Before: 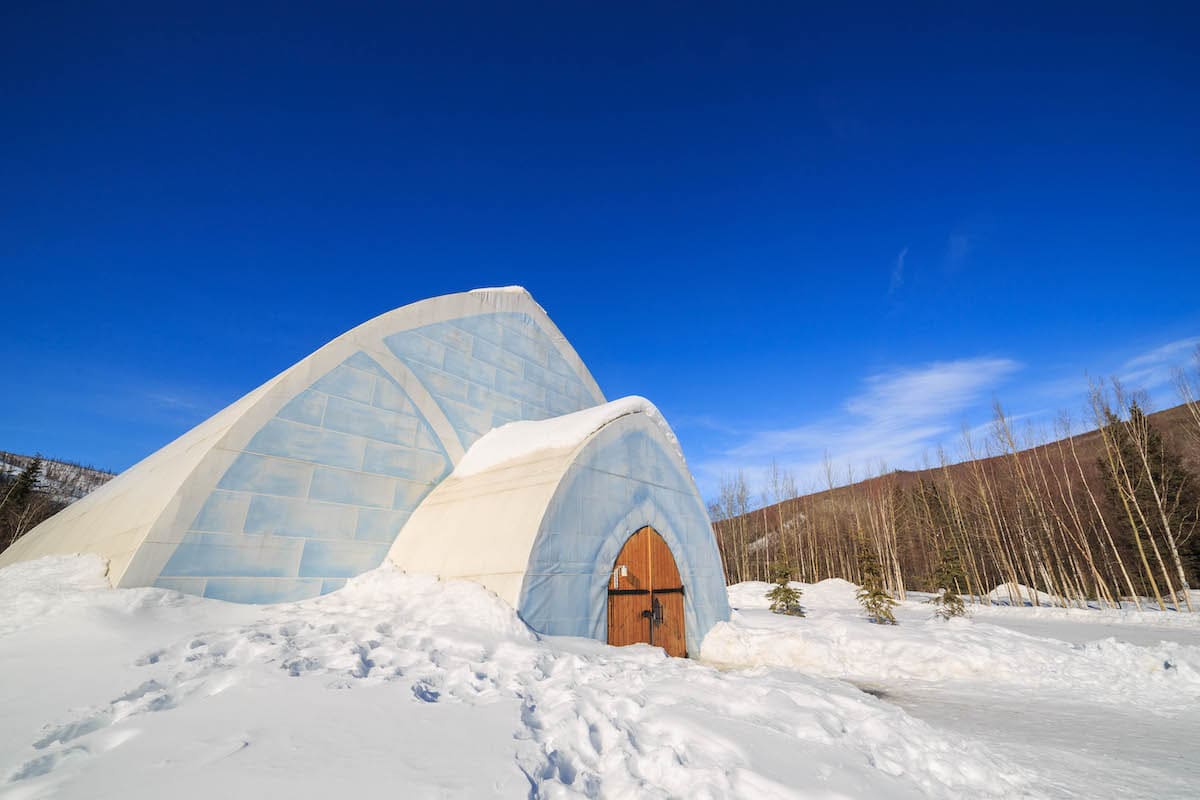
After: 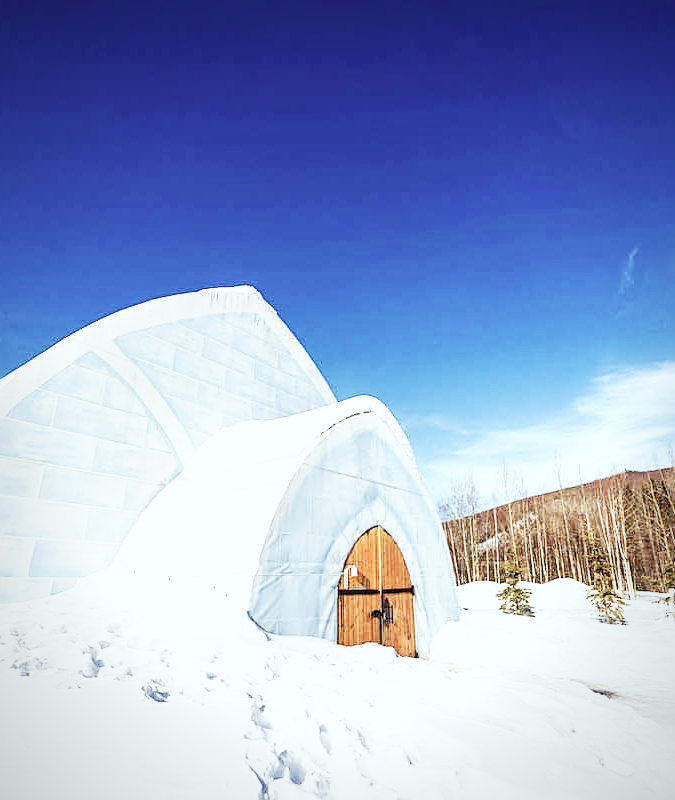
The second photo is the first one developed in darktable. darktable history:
crop and rotate: left 22.516%, right 21.234%
base curve: curves: ch0 [(0, 0) (0.007, 0.004) (0.027, 0.03) (0.046, 0.07) (0.207, 0.54) (0.442, 0.872) (0.673, 0.972) (1, 1)], preserve colors none
contrast brightness saturation: contrast 0.1, saturation -0.3
color correction: highlights a* -2.73, highlights b* -2.09, shadows a* 2.41, shadows b* 2.73
sharpen: on, module defaults
local contrast: on, module defaults
vignetting: fall-off start 80.87%, fall-off radius 61.59%, brightness -0.384, saturation 0.007, center (0, 0.007), automatic ratio true, width/height ratio 1.418
